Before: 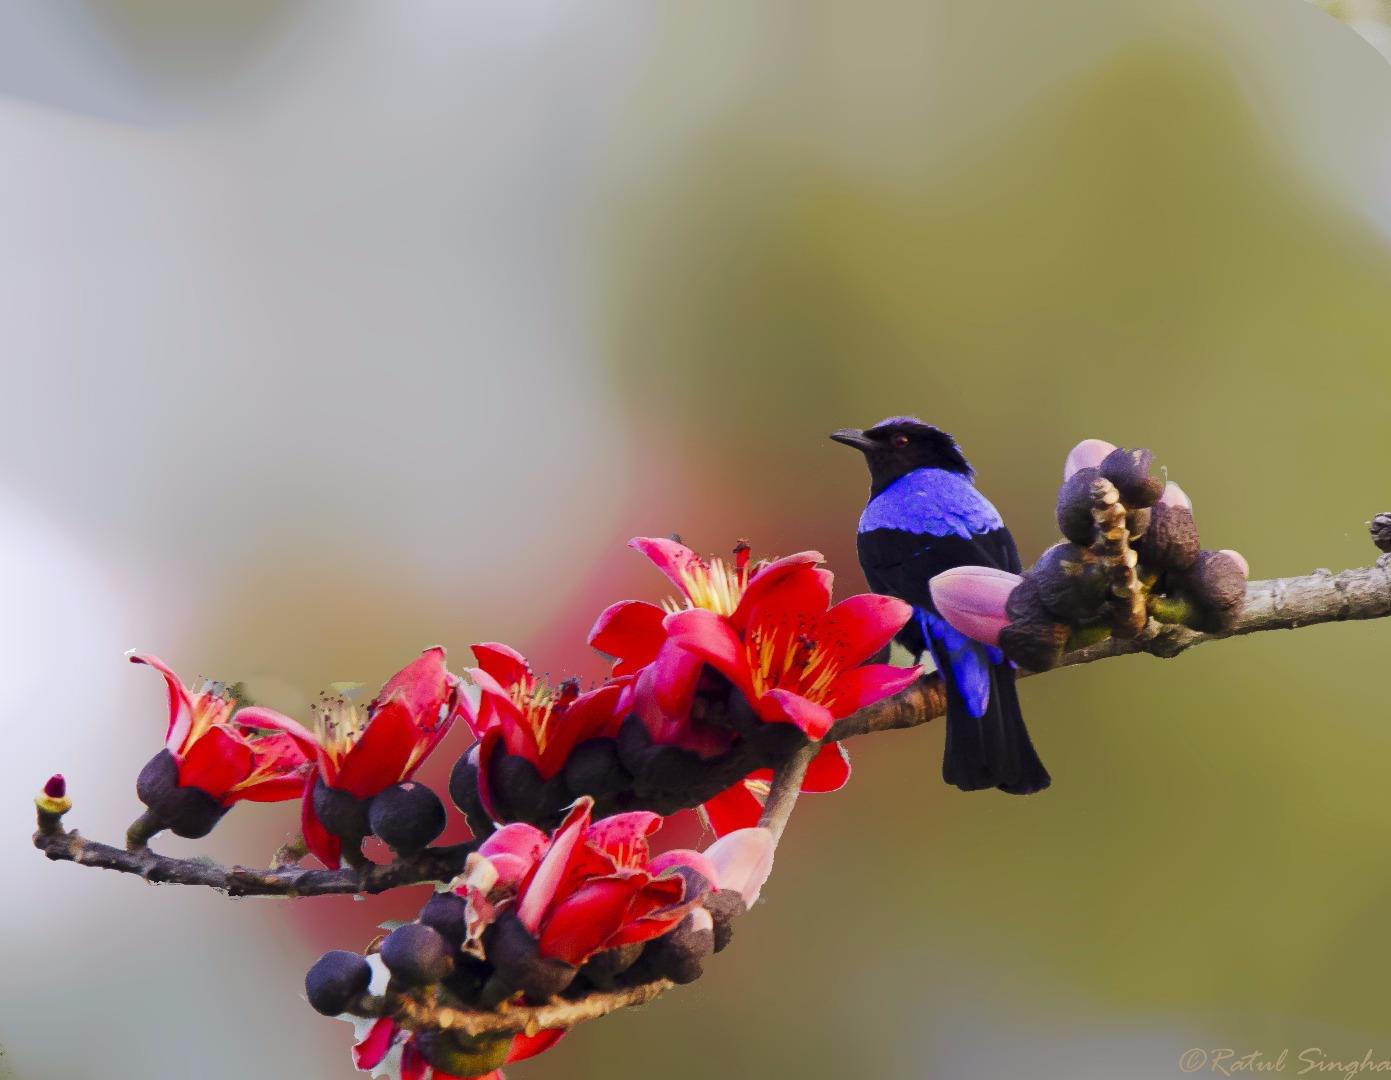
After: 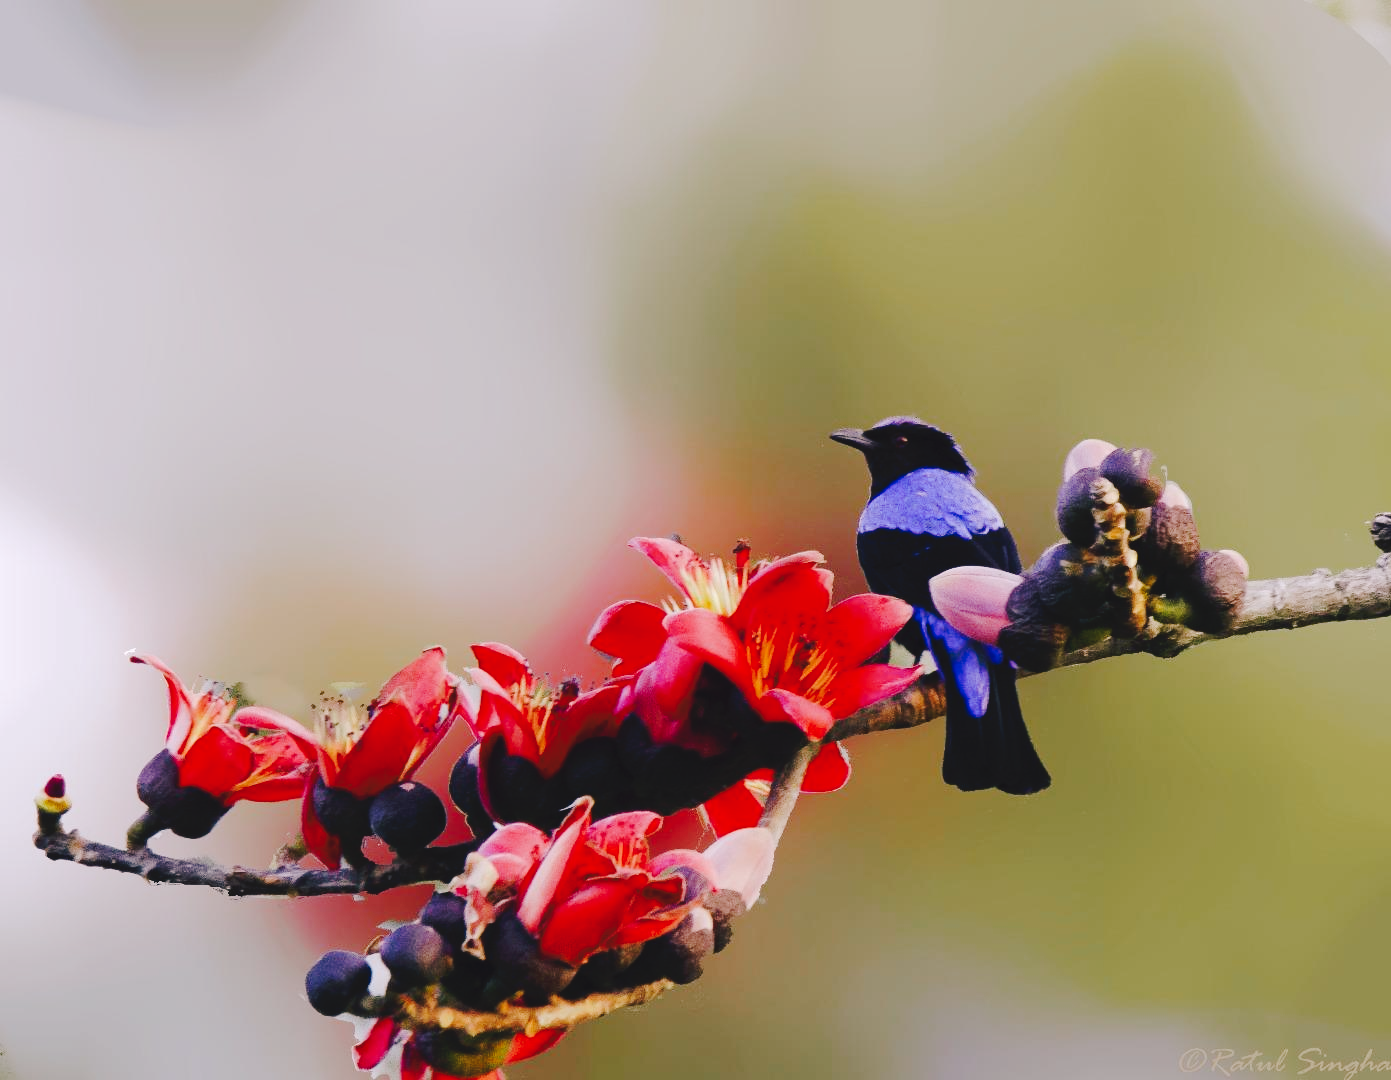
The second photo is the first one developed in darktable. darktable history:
tone curve: curves: ch0 [(0, 0) (0.003, 0.057) (0.011, 0.061) (0.025, 0.065) (0.044, 0.075) (0.069, 0.082) (0.1, 0.09) (0.136, 0.102) (0.177, 0.145) (0.224, 0.195) (0.277, 0.27) (0.335, 0.374) (0.399, 0.486) (0.468, 0.578) (0.543, 0.652) (0.623, 0.717) (0.709, 0.778) (0.801, 0.837) (0.898, 0.909) (1, 1)], preserve colors none
color look up table: target L [93.74, 92.75, 90.62, 87.77, 84, 79.69, 69.67, 71.98, 53.63, 56.52, 52.36, 43.55, 33.72, 200.71, 88.24, 82.08, 69.01, 60.86, 60.13, 58.89, 51.44, 42.27, 40.37, 33.59, 24.44, 16.08, 7.88, 78.47, 81.72, 74.52, 69.27, 54.48, 55.32, 51.41, 49.94, 45.18, 40.35, 35.94, 36.26, 29.62, 31.71, 20.98, 12.19, 12.09, 91.01, 86.02, 60.31, 50.23, 26.51], target a [-14.29, -18.88, -11.09, -23.77, -36.47, -4.948, -12.56, -28.37, -41.89, -26.14, -5.035, -28.04, -18.59, 0, 7.188, 4.096, 7.793, 38.04, 39.28, 58.14, 68.15, 26.35, -0.981, 39.19, 27.22, 0.986, 23.65, 10.46, 30.39, 21.04, 51.69, 17.66, 61.25, 69.36, 2.59, 41.37, 8.415, -0.75, 40.87, 36.64, 23.85, -4.035, 25.53, 28.74, -21.37, -10.54, -12.5, -20.16, -12.52], target b [27.98, 45.17, 8.061, 9.628, 26.96, 1.153, 48.04, 15.49, 26.44, 4.156, 21.31, 22.22, 16.2, -0.001, 15.34, 73.62, 40.64, 33.12, 56.38, 25.81, 51.62, 21.46, 33.37, 11.81, 34.24, 19.74, -0.36, -5.149, -17.56, -27.54, -35.35, -28.6, -19.43, 12.78, 0.466, 2.492, -59.54, -17.63, -55.03, -12.97, -73.78, -2.835, -23.66, -40.16, -8.017, -15.48, -46.06, -17.85, -3.71], num patches 49
